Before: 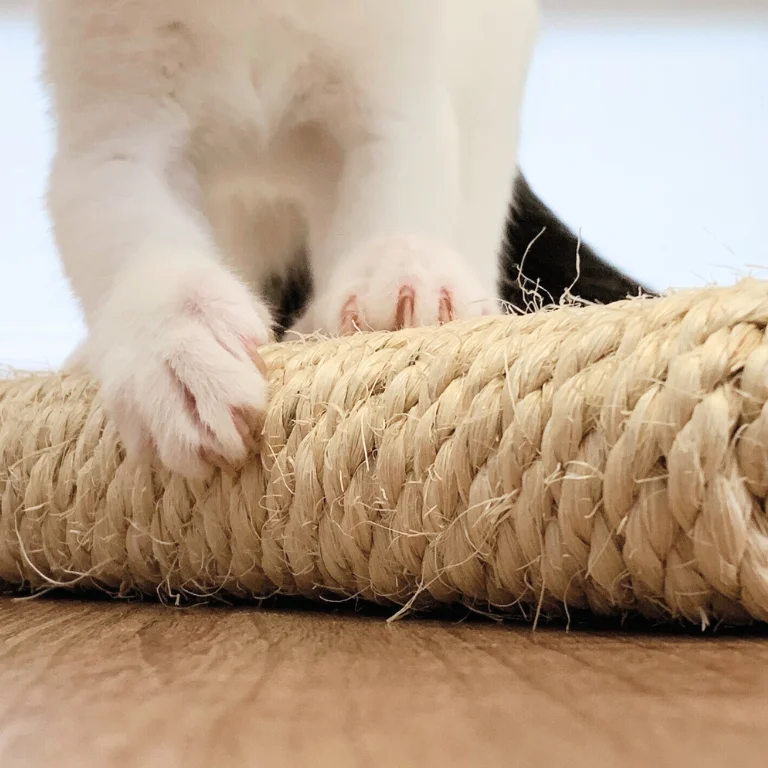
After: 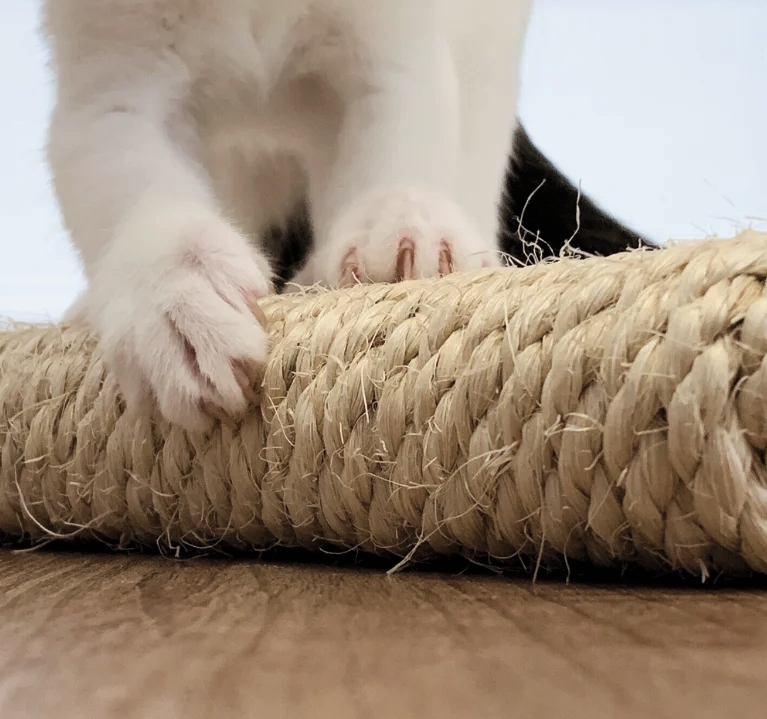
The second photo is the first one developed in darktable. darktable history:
contrast brightness saturation: contrast -0.074, brightness -0.042, saturation -0.106
levels: black 0.063%, levels [0.029, 0.545, 0.971]
crop and rotate: top 6.284%
